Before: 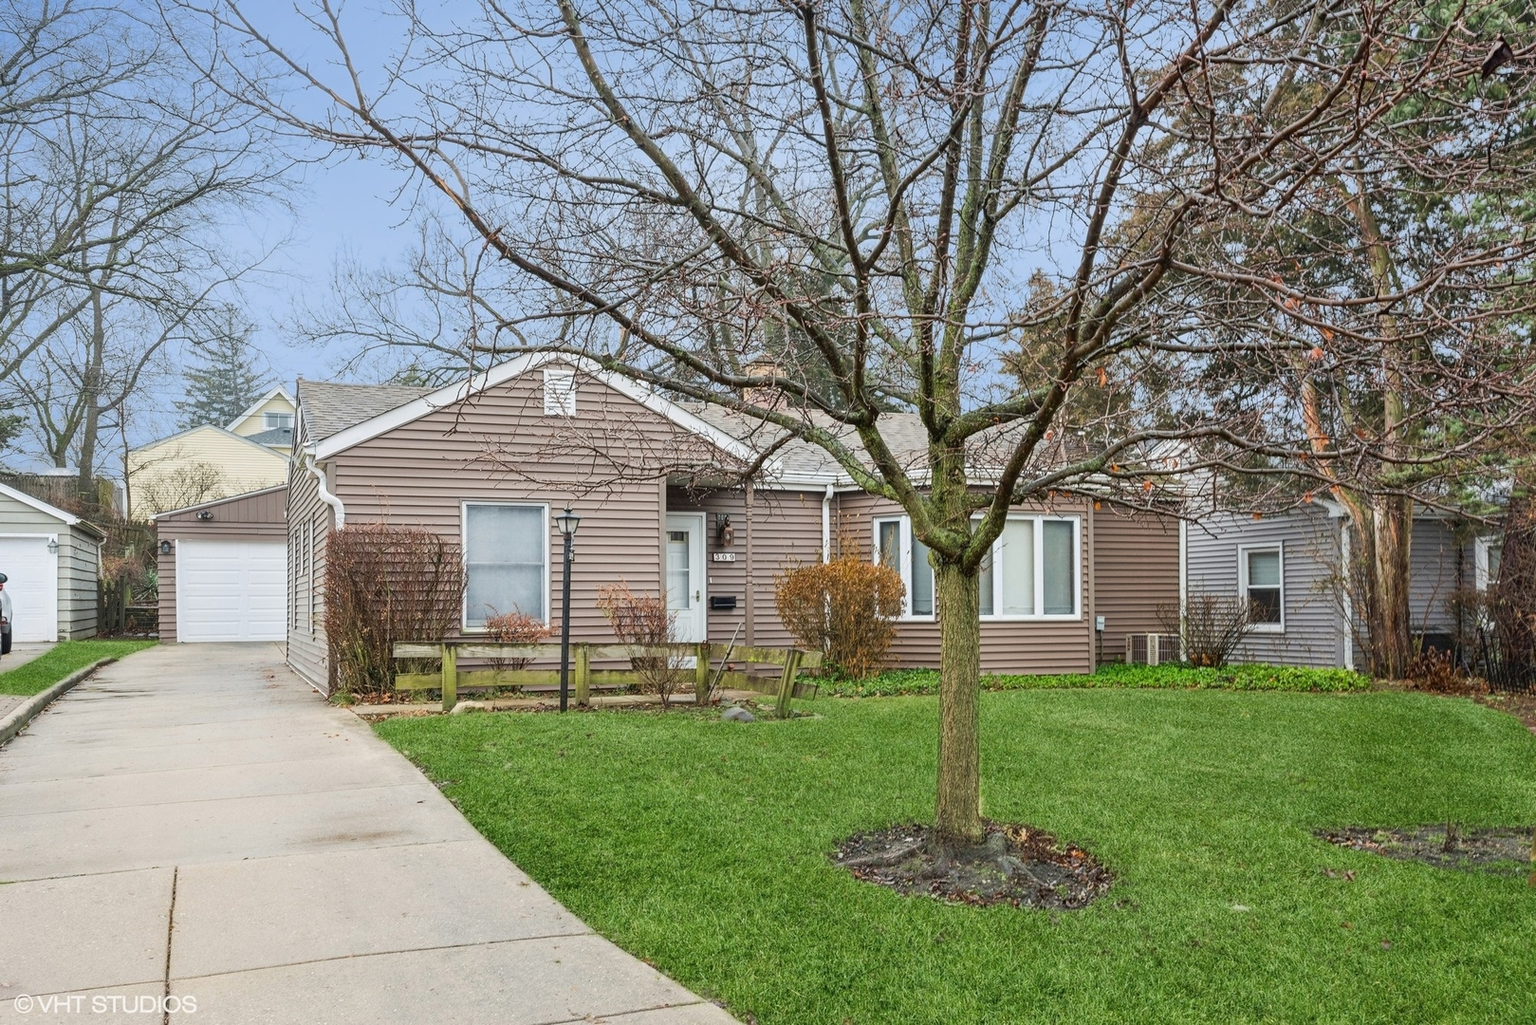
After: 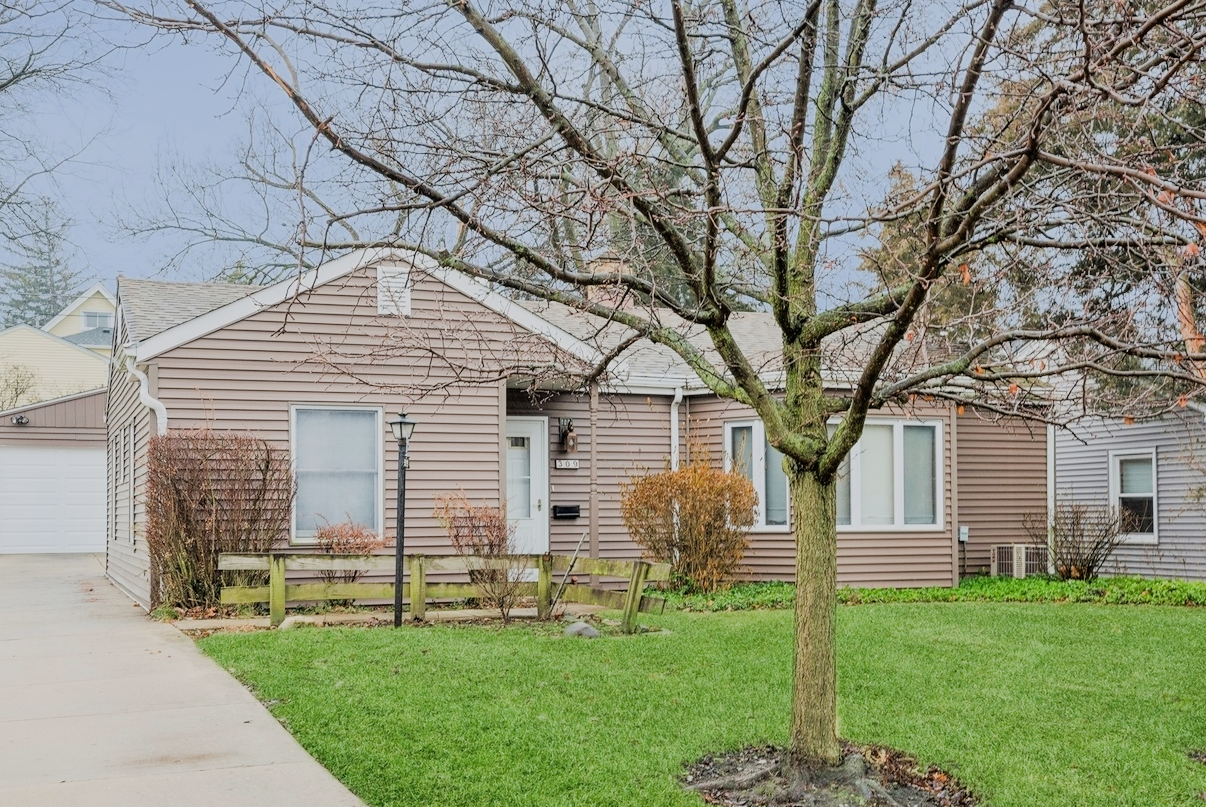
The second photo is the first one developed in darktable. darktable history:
crop and rotate: left 12.111%, top 11.473%, right 13.362%, bottom 13.733%
filmic rgb: black relative exposure -6.17 EV, white relative exposure 6.97 EV, hardness 2.26
exposure: exposure 0.633 EV, compensate exposure bias true, compensate highlight preservation false
